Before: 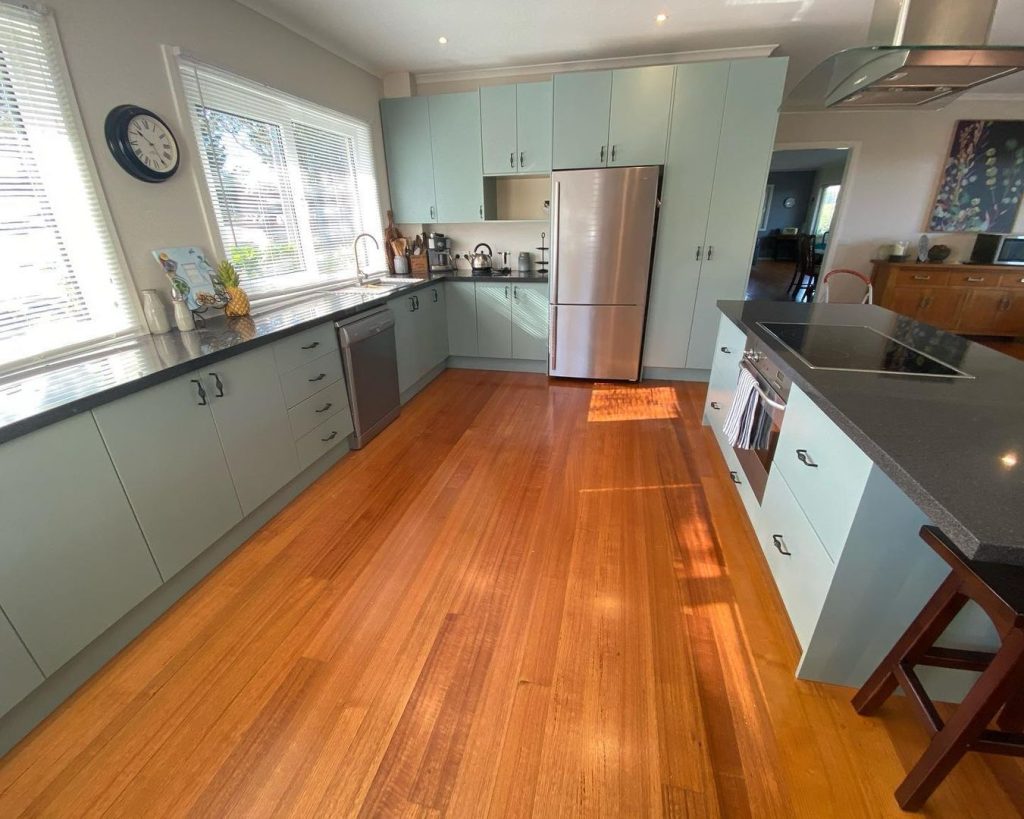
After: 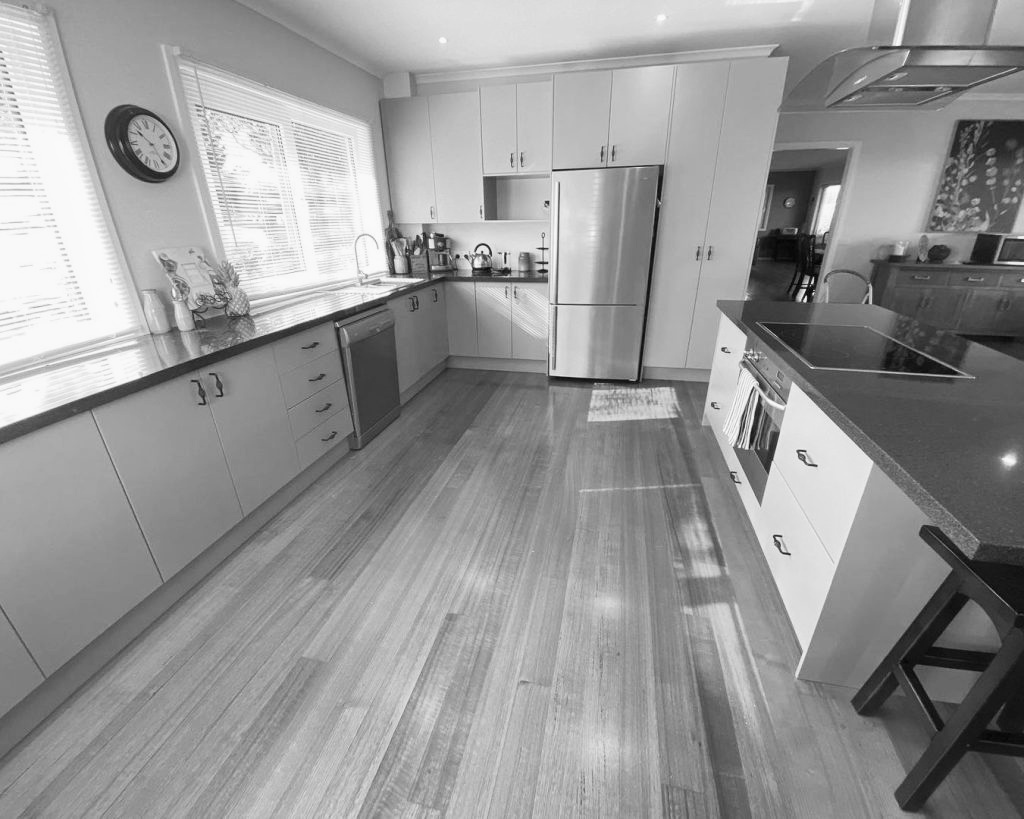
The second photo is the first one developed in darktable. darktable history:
contrast brightness saturation: contrast 0.2, brightness 0.16, saturation 0.22
monochrome: a 32, b 64, size 2.3
